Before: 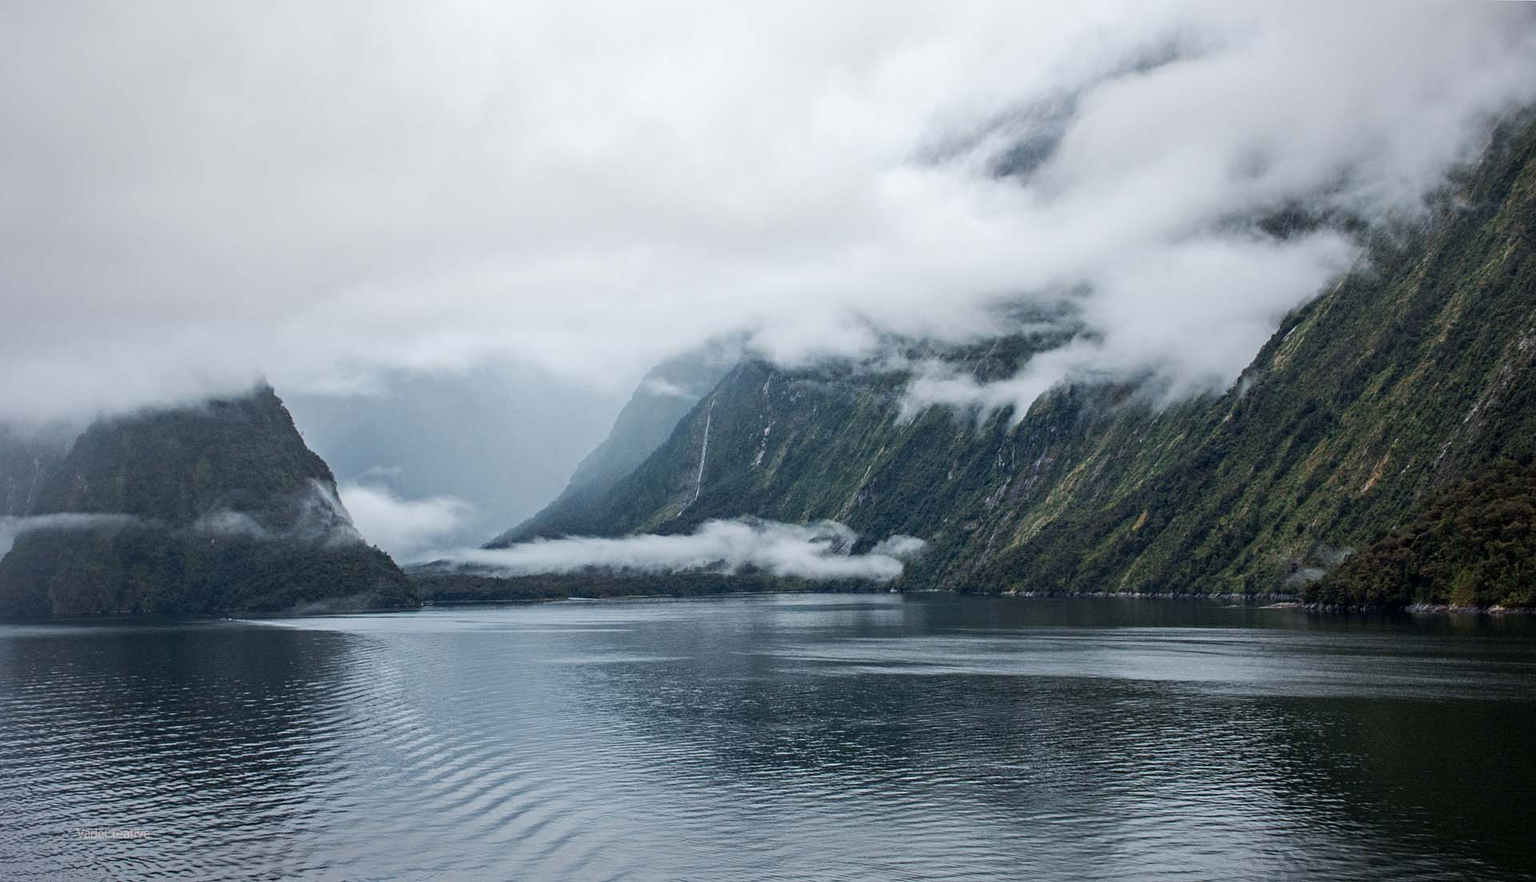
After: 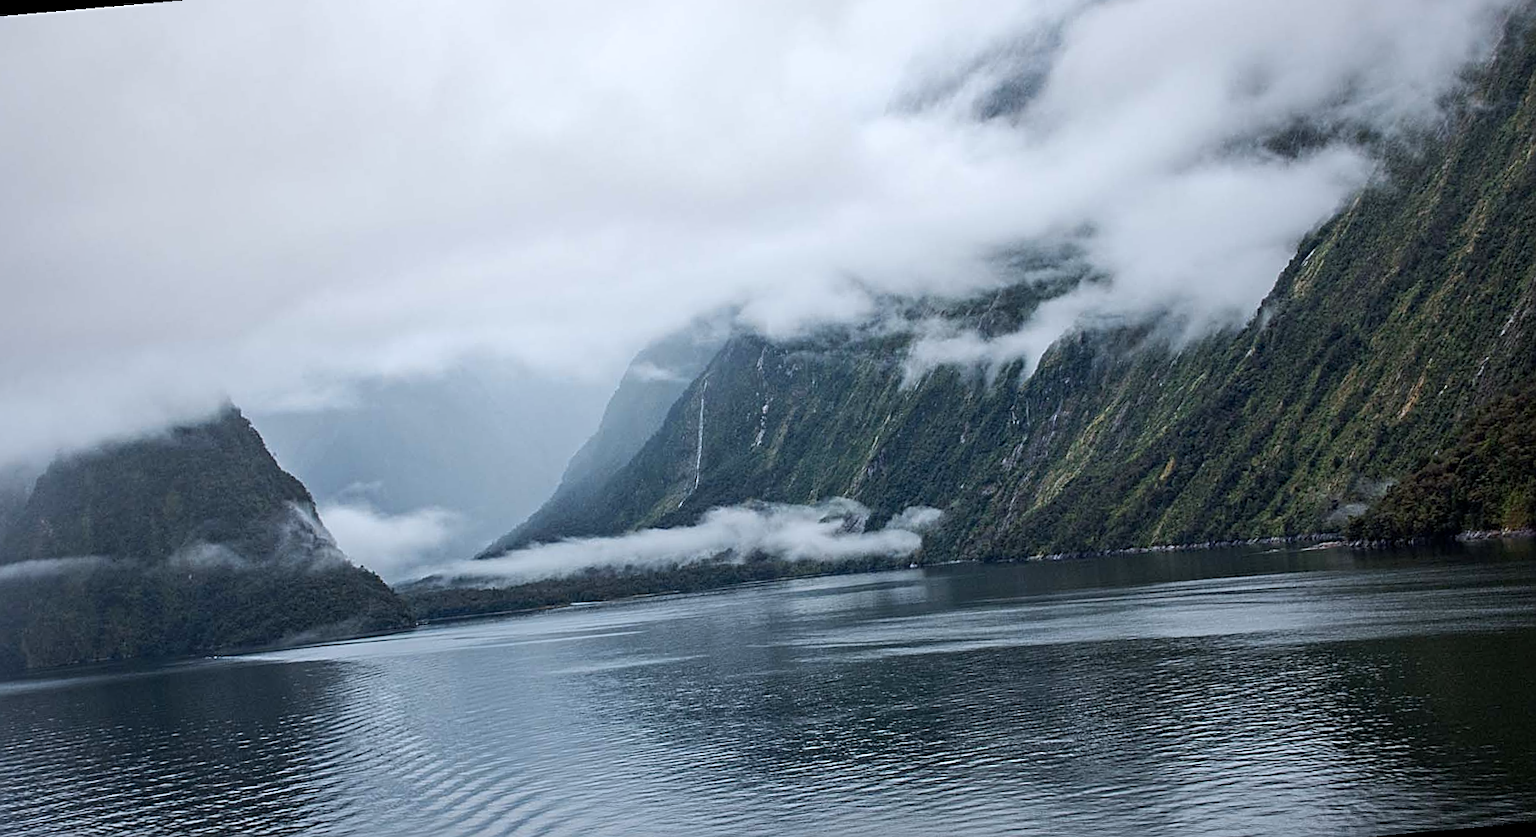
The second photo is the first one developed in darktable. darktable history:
white balance: red 0.98, blue 1.034
rotate and perspective: rotation -5°, crop left 0.05, crop right 0.952, crop top 0.11, crop bottom 0.89
sharpen: on, module defaults
